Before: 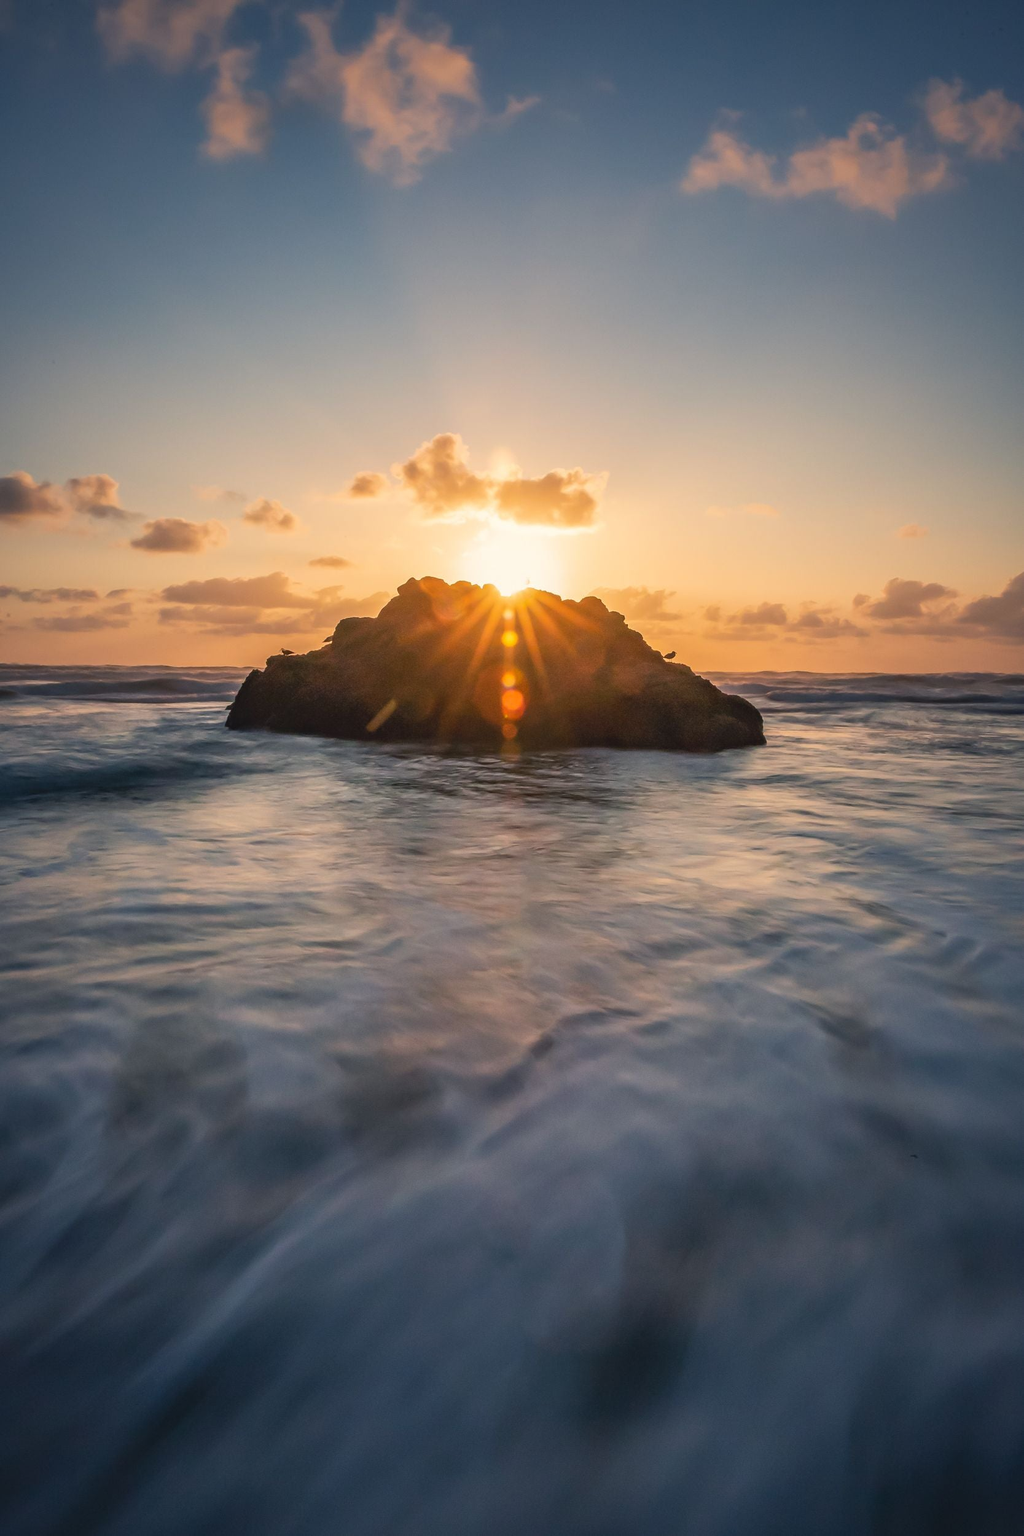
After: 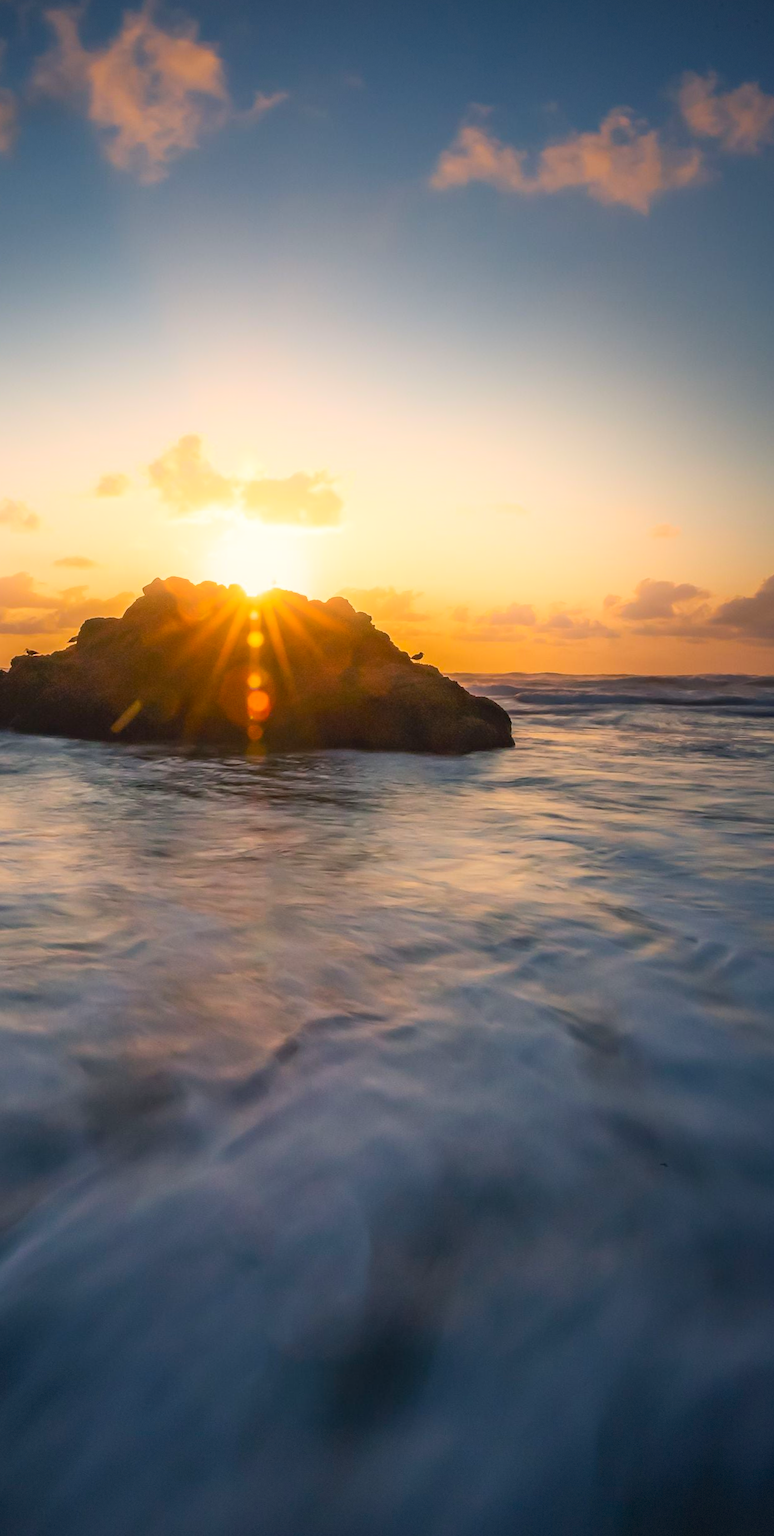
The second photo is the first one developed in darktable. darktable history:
rotate and perspective: rotation 0.192°, lens shift (horizontal) -0.015, crop left 0.005, crop right 0.996, crop top 0.006, crop bottom 0.99
crop and rotate: left 24.6%
color balance rgb: perceptual saturation grading › global saturation 20%, global vibrance 20%
vignetting: fall-off start 97.28%, fall-off radius 79%, brightness -0.462, saturation -0.3, width/height ratio 1.114, dithering 8-bit output, unbound false
shadows and highlights: shadows -21.3, highlights 100, soften with gaussian
